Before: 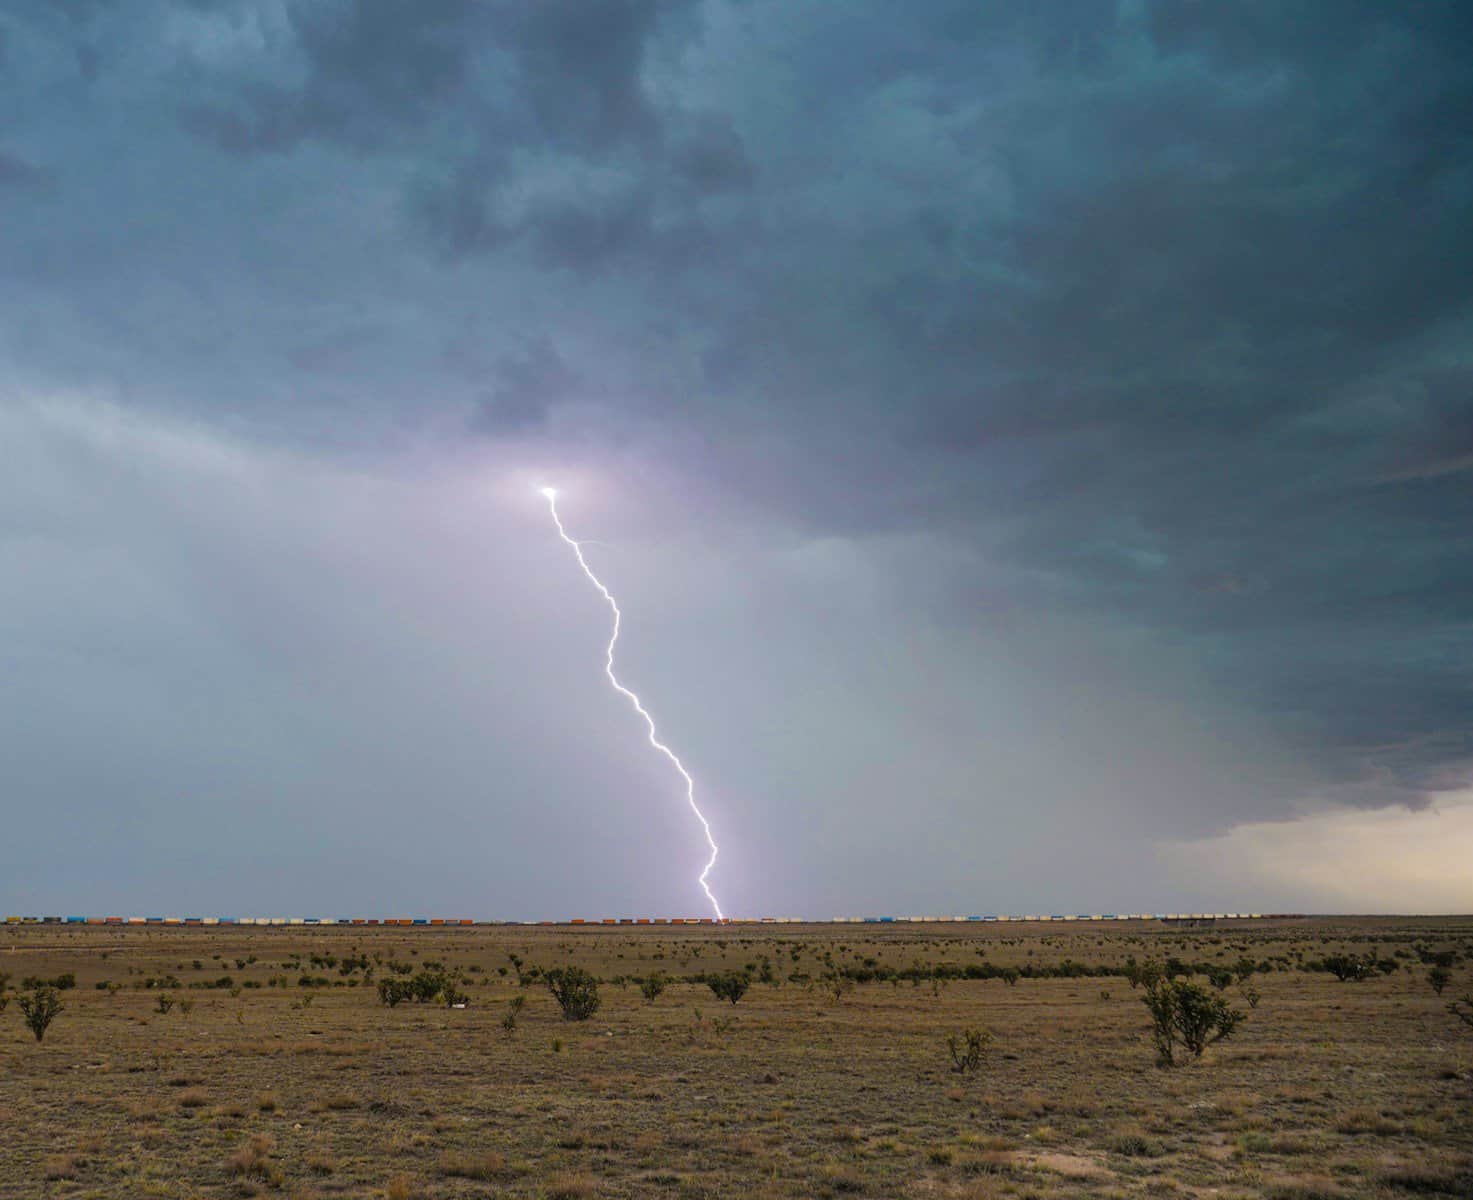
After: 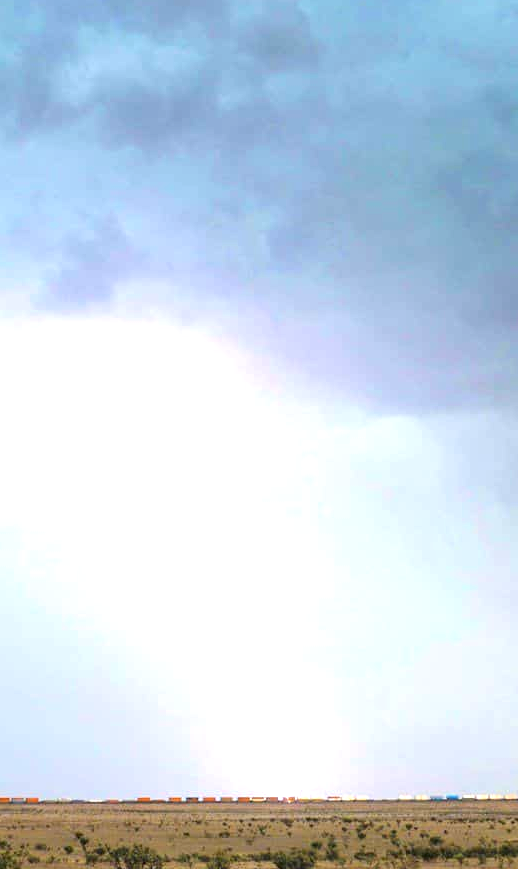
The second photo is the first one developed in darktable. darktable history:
crop and rotate: left 29.476%, top 10.214%, right 35.32%, bottom 17.333%
exposure: black level correction 0, exposure 1.5 EV, compensate highlight preservation false
